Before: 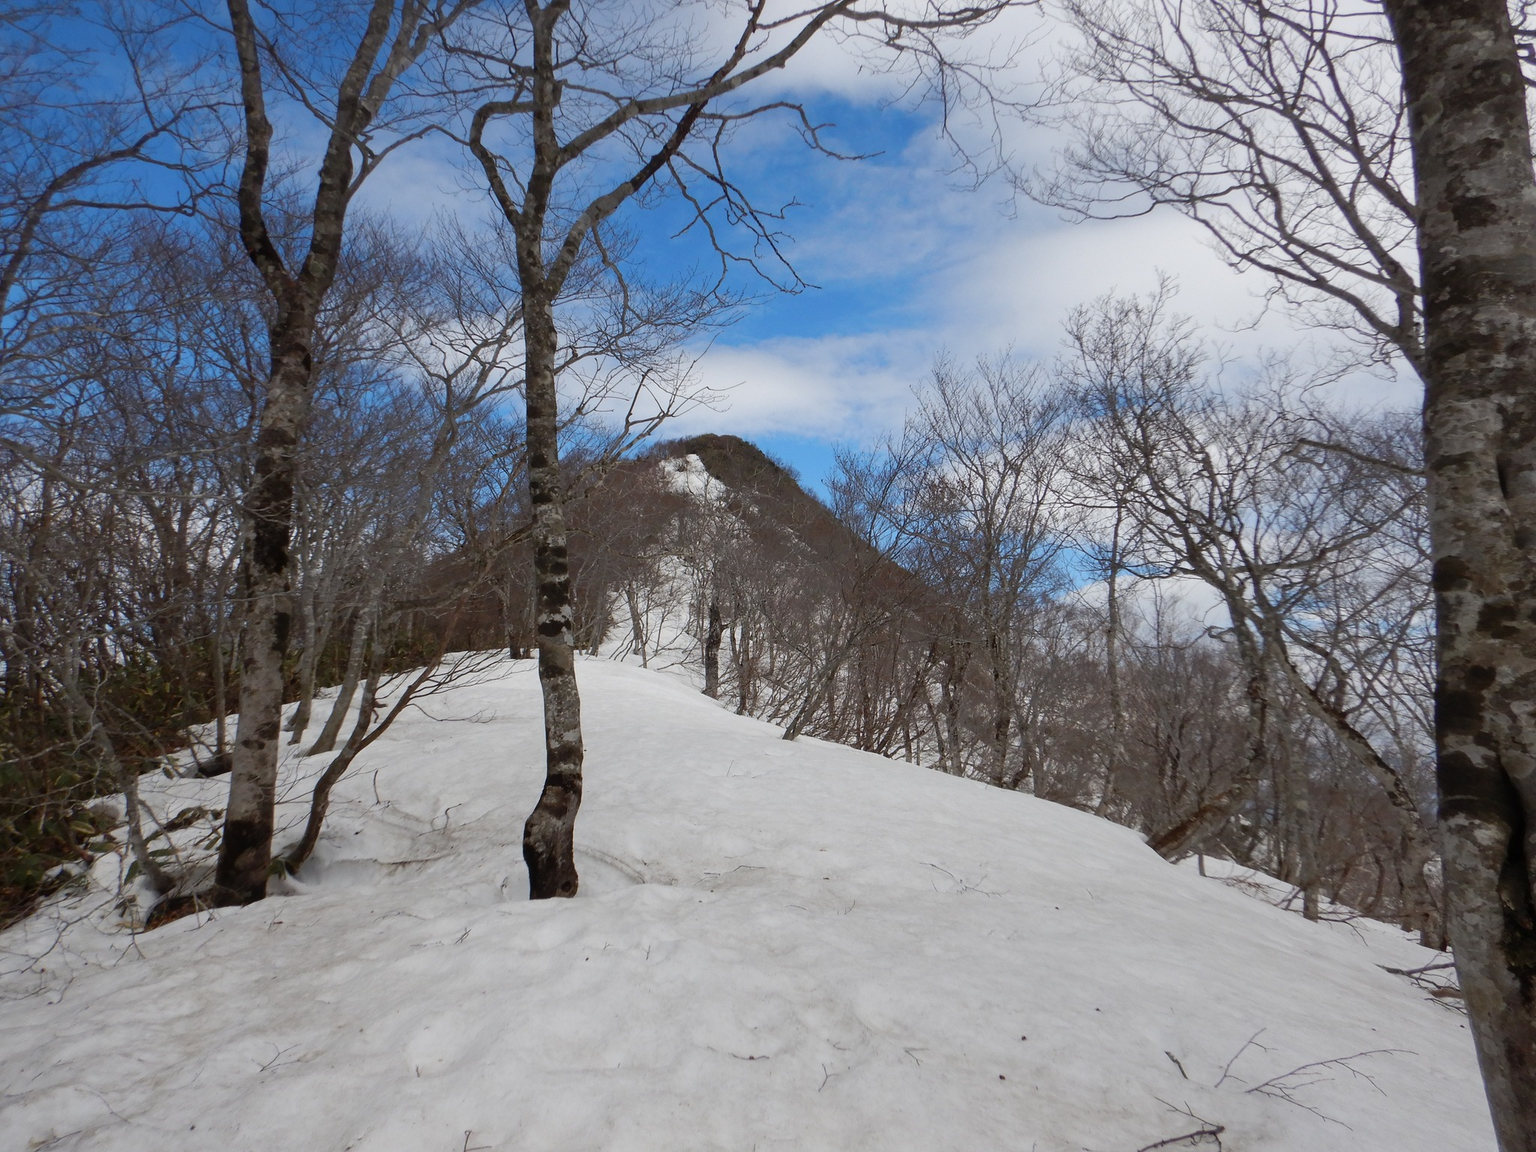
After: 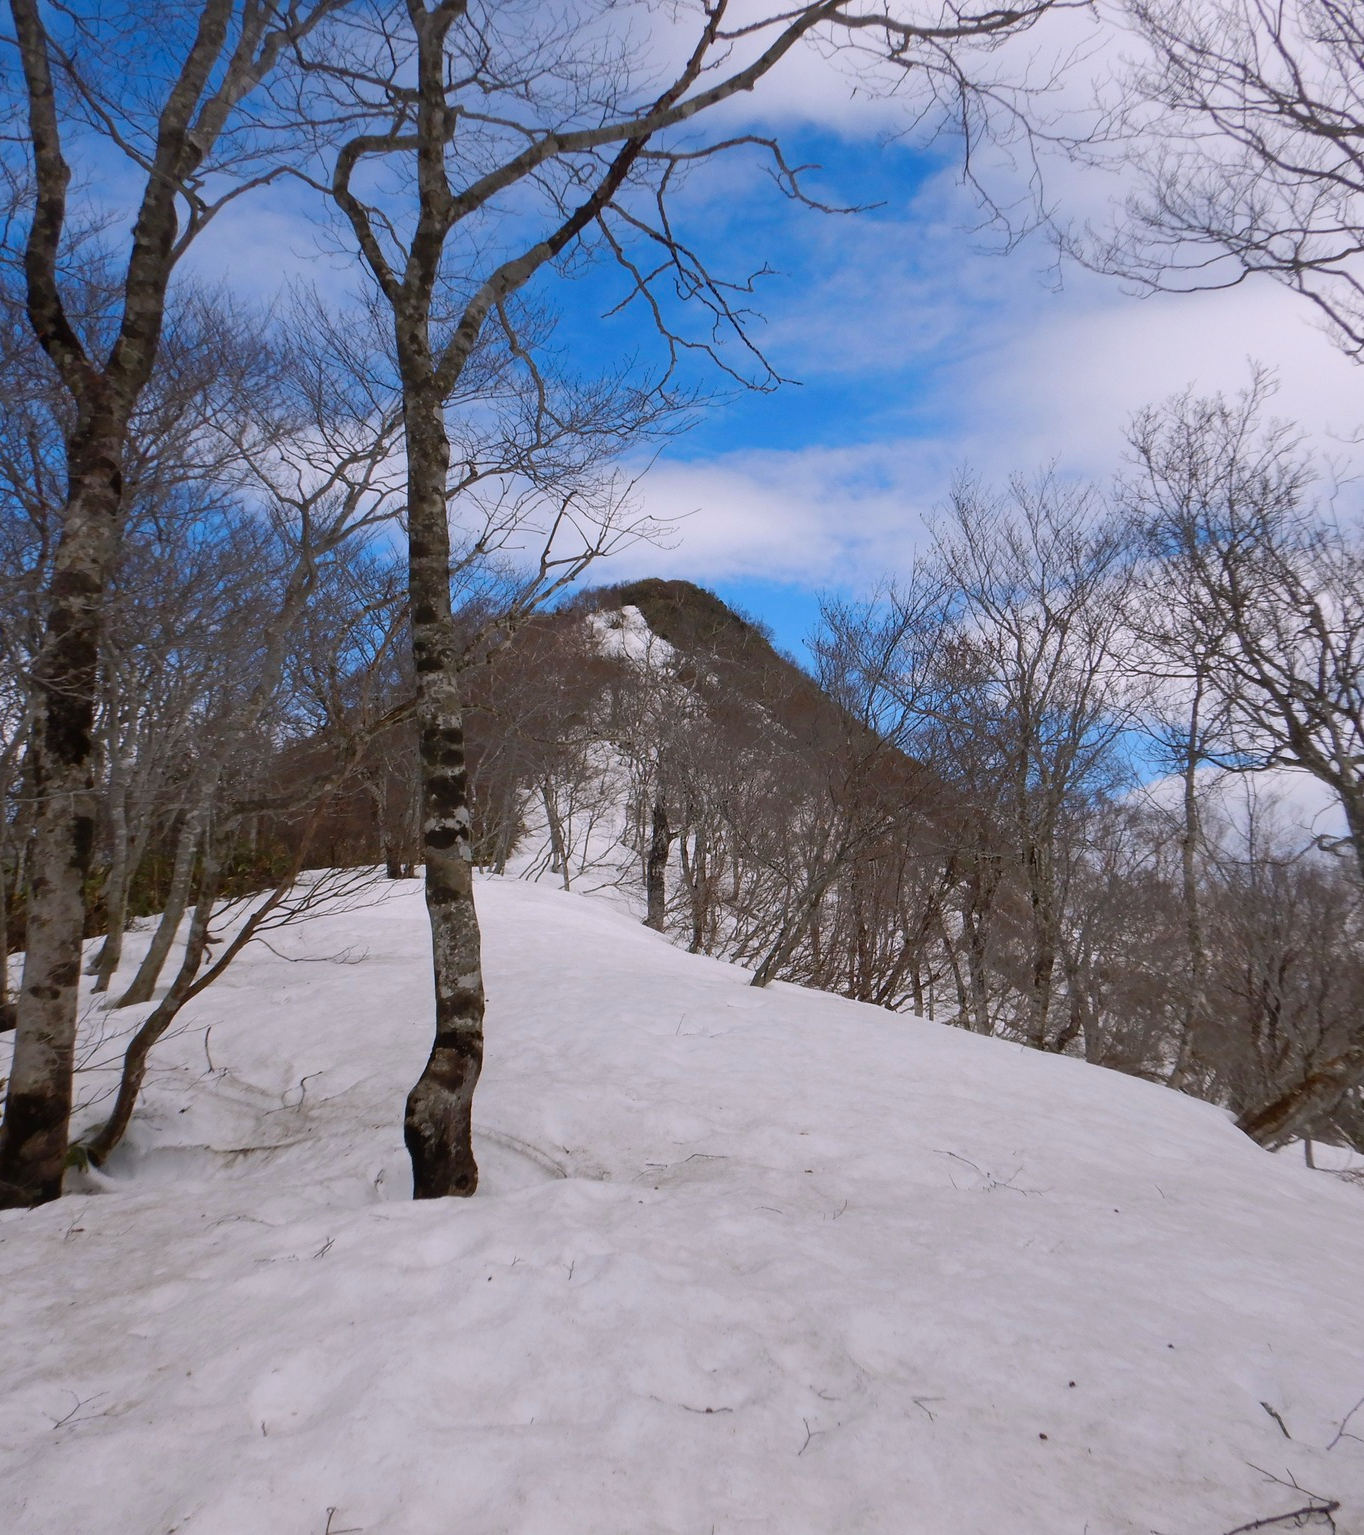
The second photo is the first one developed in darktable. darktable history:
tone equalizer: edges refinement/feathering 500, mask exposure compensation -1.57 EV, preserve details no
crop and rotate: left 14.323%, right 19.034%
color balance rgb: highlights gain › chroma 2.068%, highlights gain › hue 290.51°, perceptual saturation grading › global saturation 25.832%
exposure: exposure -0.048 EV, compensate exposure bias true, compensate highlight preservation false
